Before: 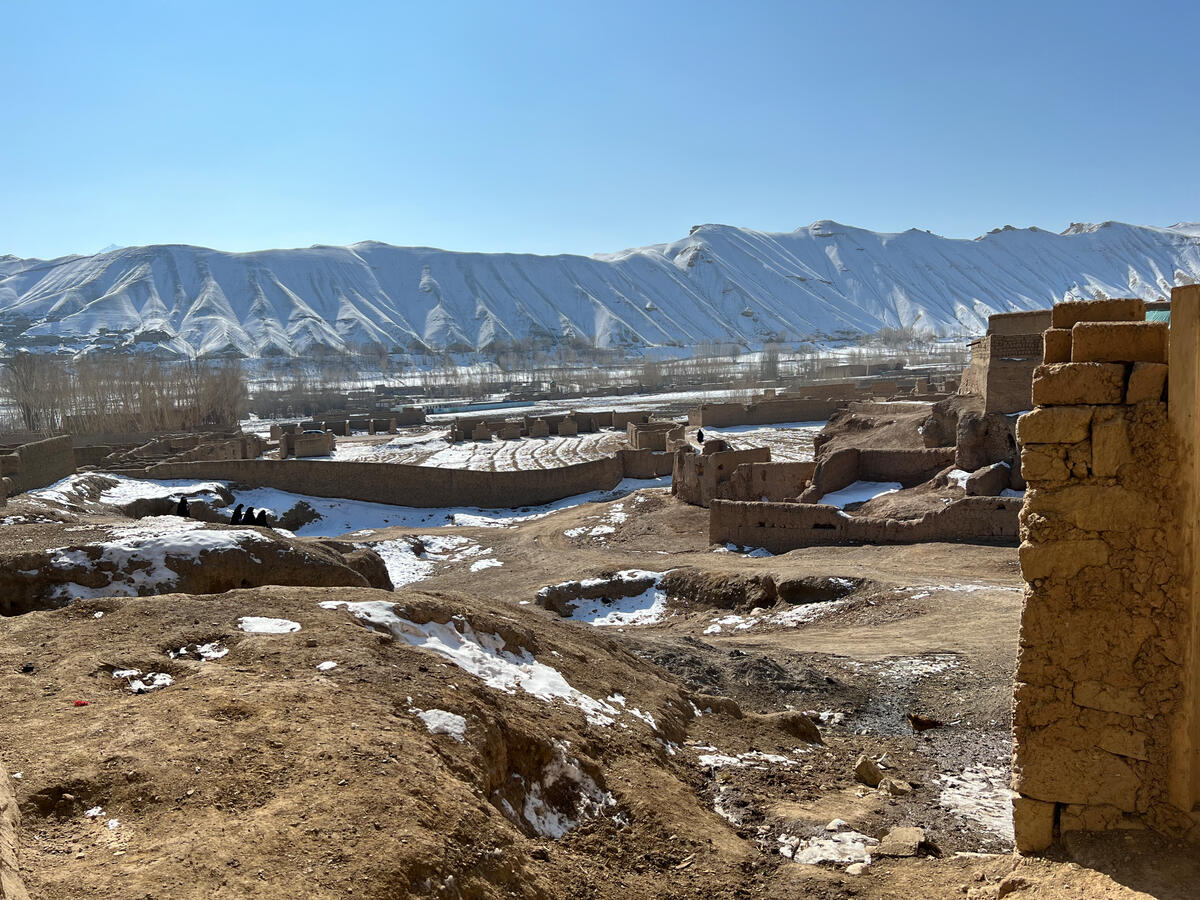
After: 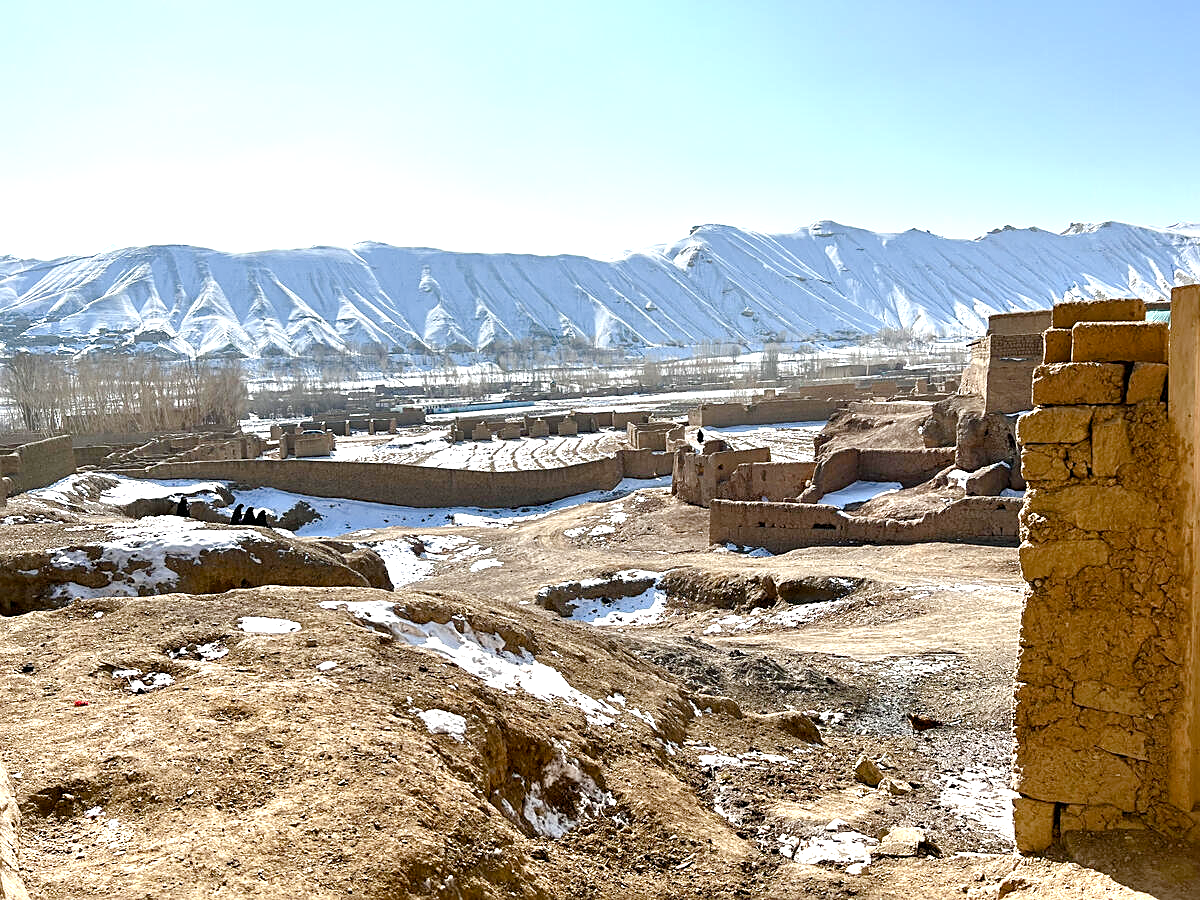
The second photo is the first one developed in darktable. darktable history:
color balance rgb: shadows lift › chroma 0.889%, shadows lift › hue 114.18°, perceptual saturation grading › global saturation 20%, perceptual saturation grading › highlights -48.978%, perceptual saturation grading › shadows 24.528%
exposure: black level correction 0.001, exposure 1.129 EV, compensate highlight preservation false
sharpen: on, module defaults
